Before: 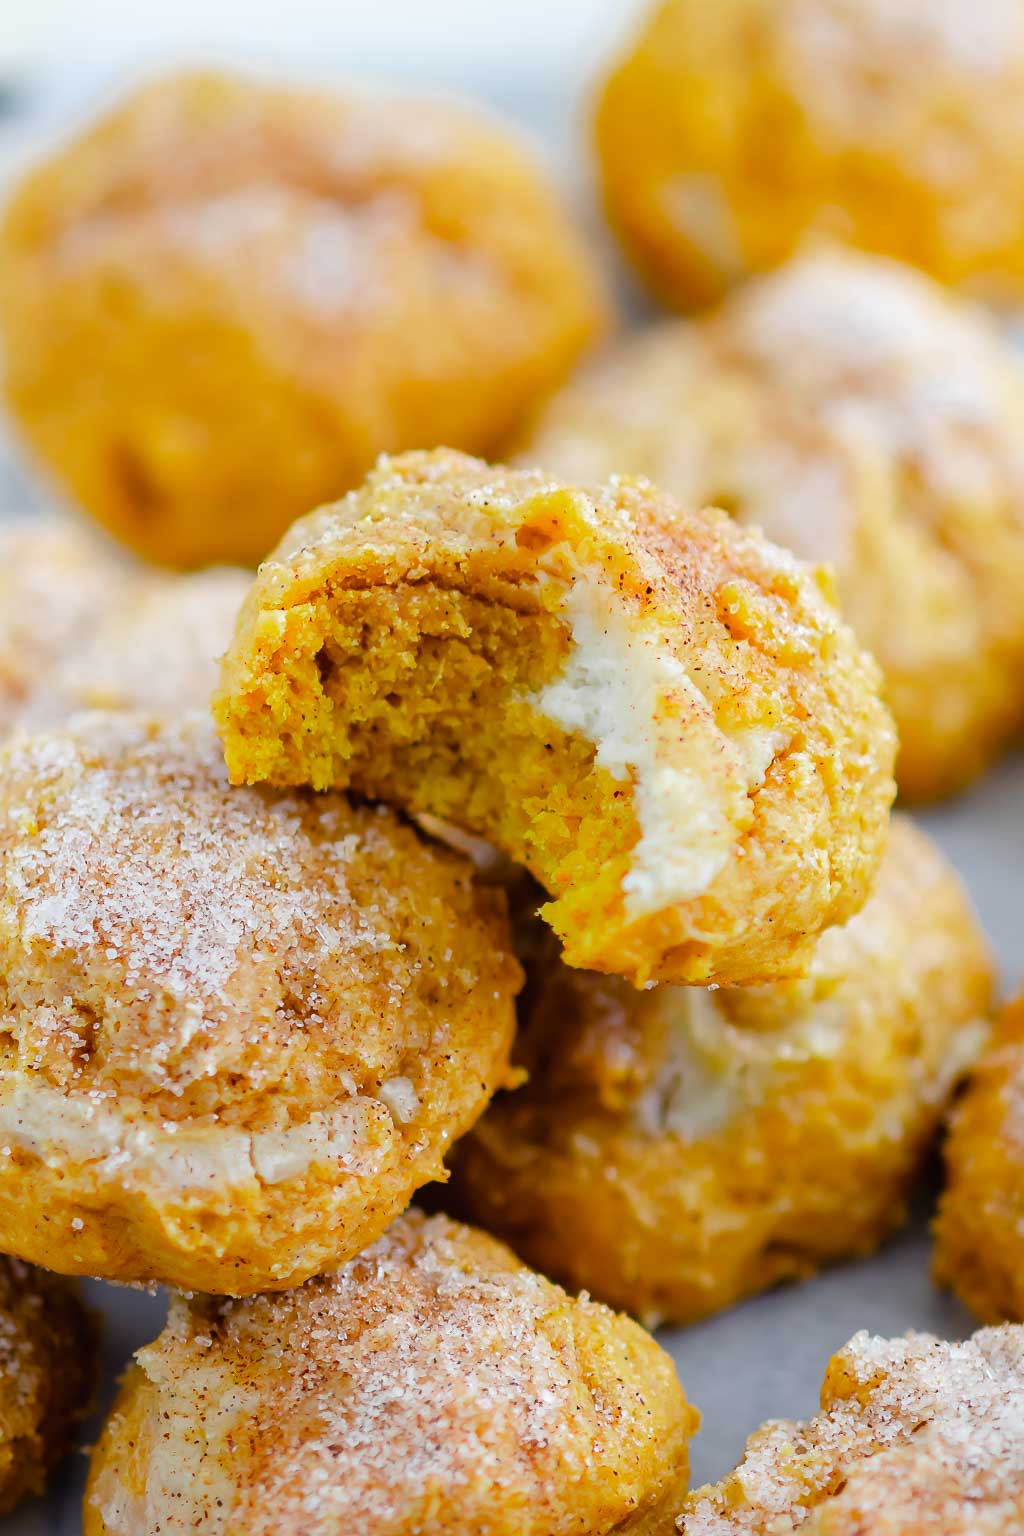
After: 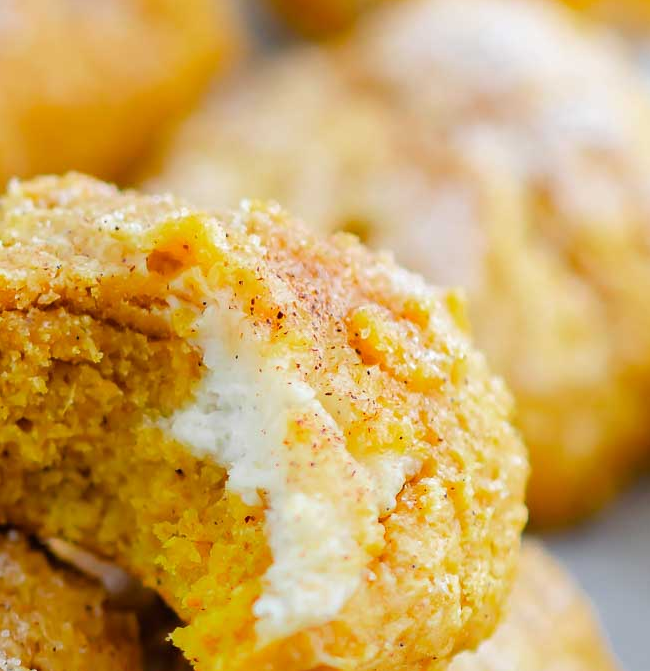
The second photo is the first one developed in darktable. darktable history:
crop: left 36.098%, top 17.913%, right 0.339%, bottom 38.396%
